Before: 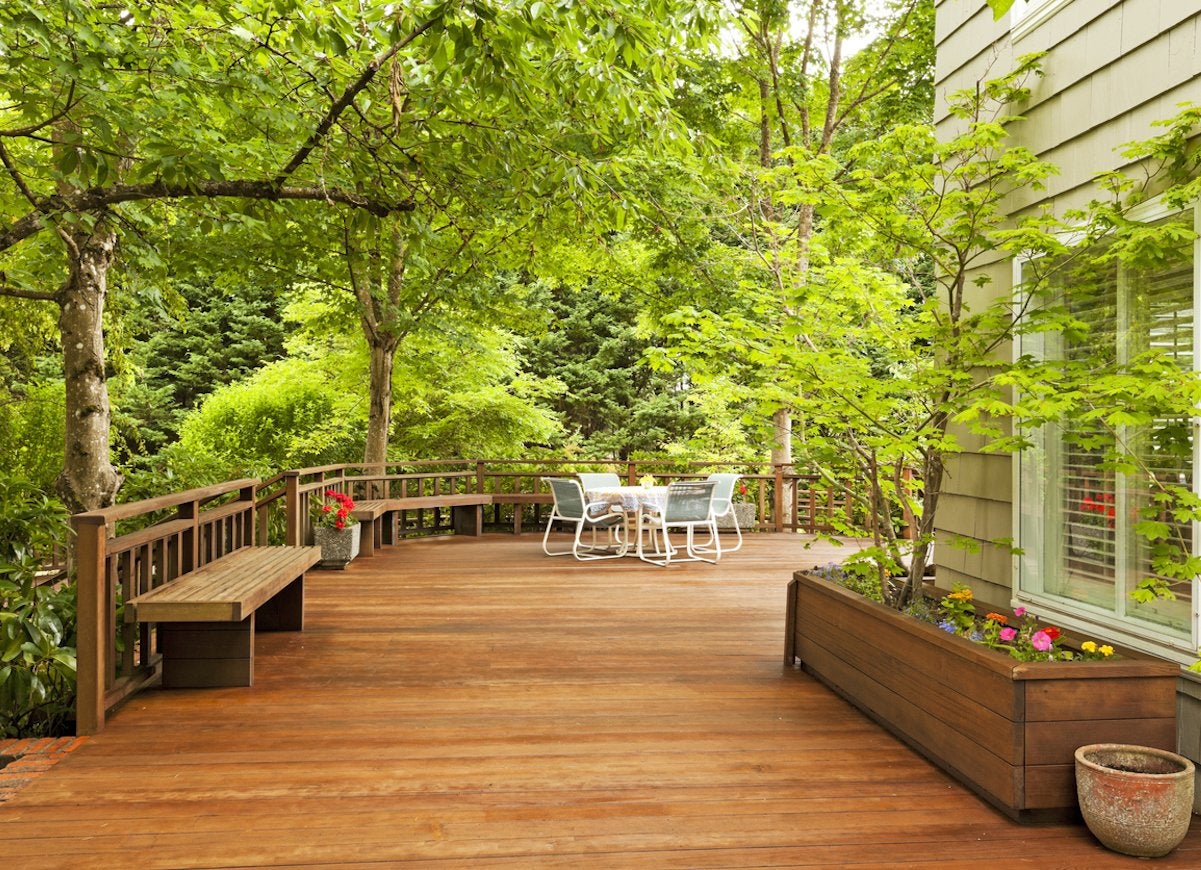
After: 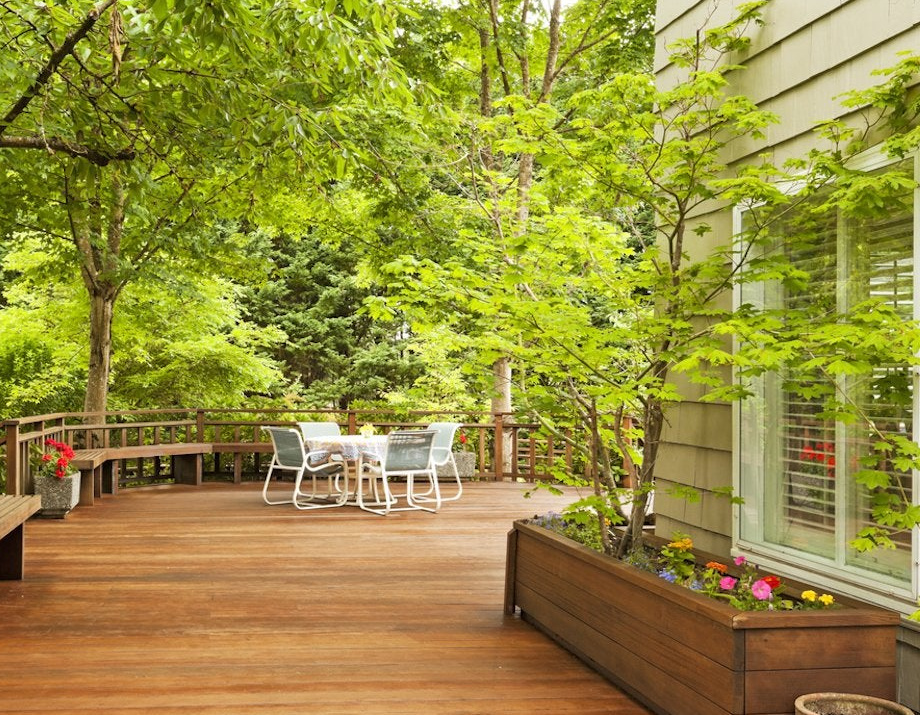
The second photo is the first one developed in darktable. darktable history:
crop: left 23.32%, top 5.906%, bottom 11.824%
